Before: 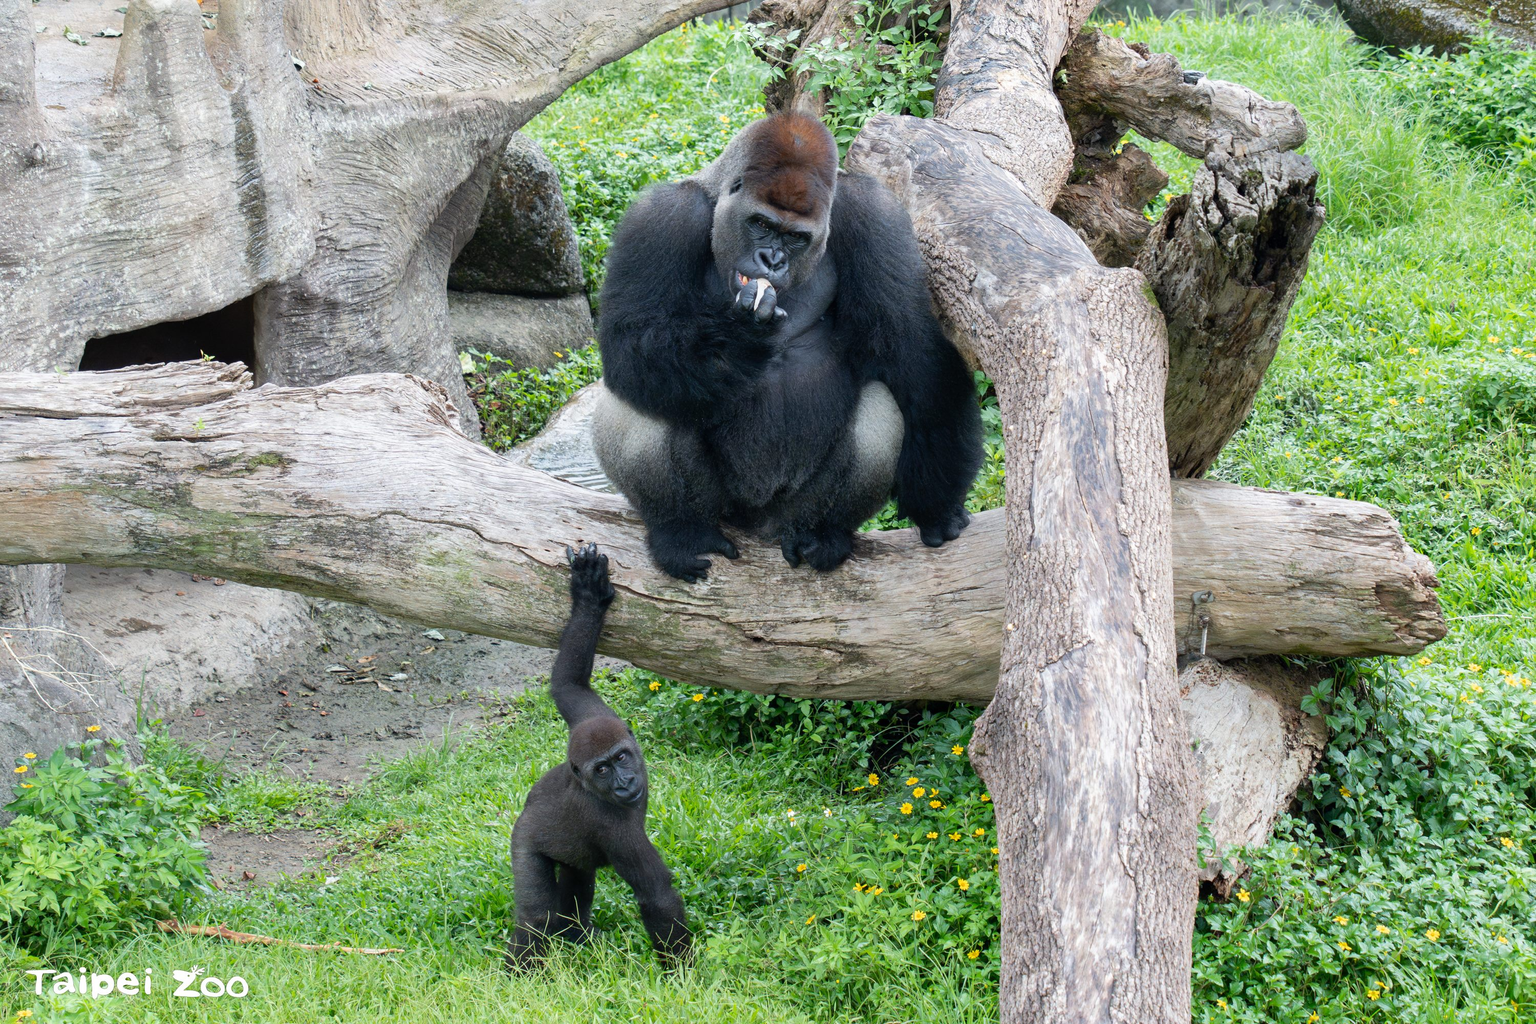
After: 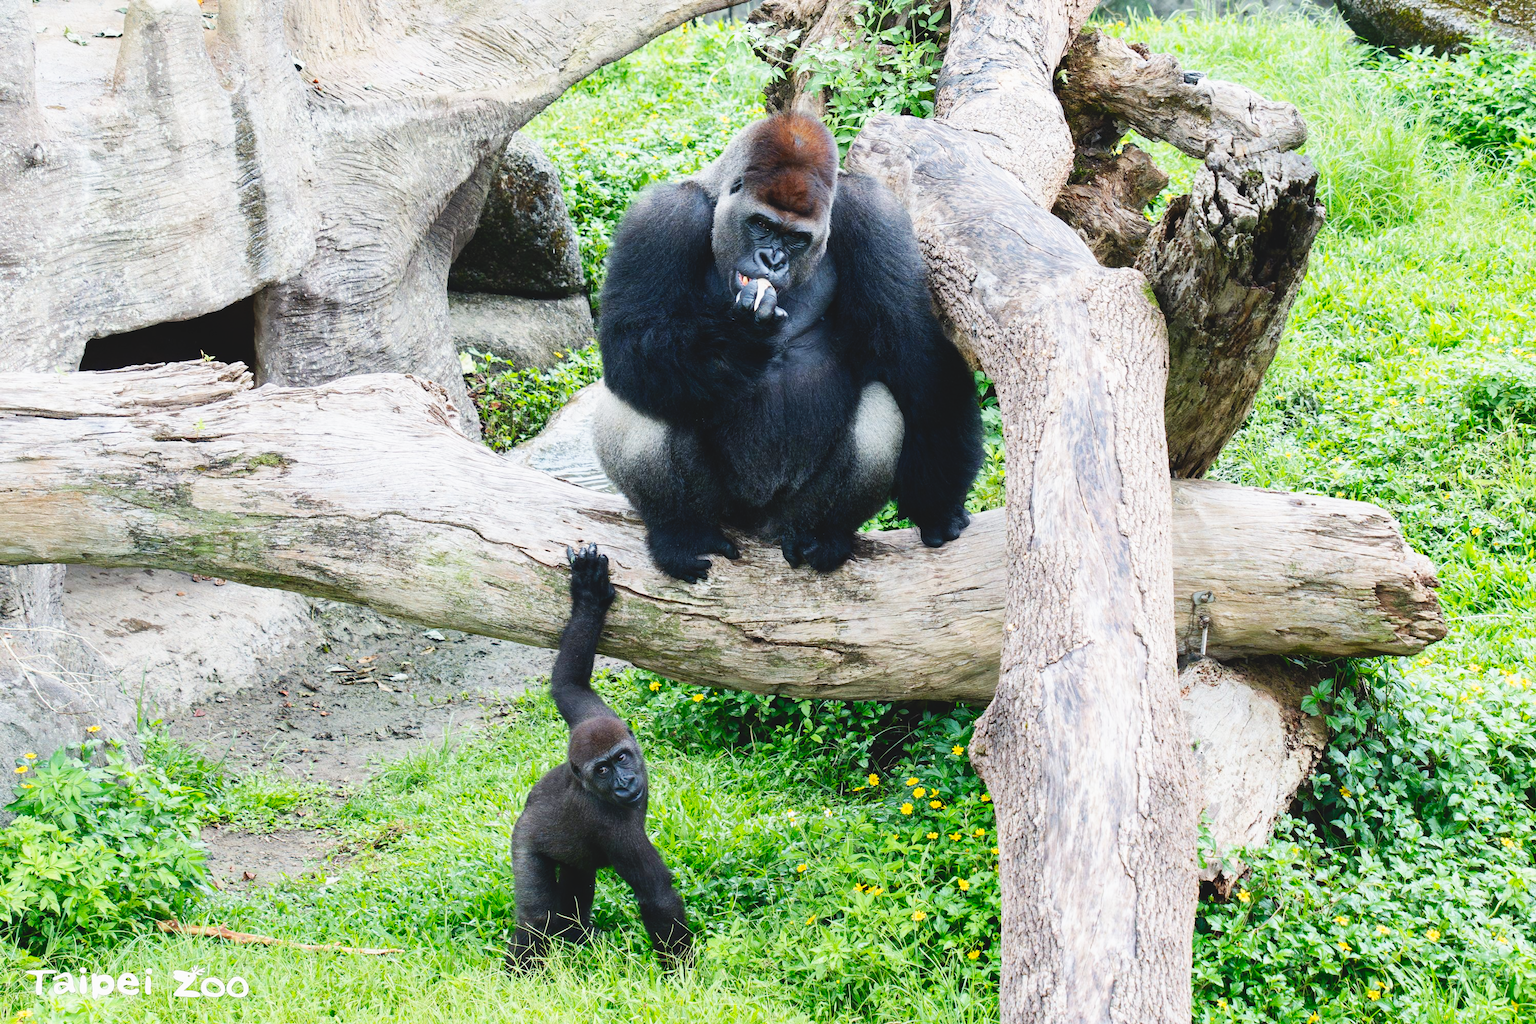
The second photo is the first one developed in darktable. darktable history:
tone curve: curves: ch0 [(0, 0) (0.003, 0.003) (0.011, 0.011) (0.025, 0.025) (0.044, 0.045) (0.069, 0.07) (0.1, 0.101) (0.136, 0.138) (0.177, 0.18) (0.224, 0.228) (0.277, 0.281) (0.335, 0.34) (0.399, 0.405) (0.468, 0.475) (0.543, 0.551) (0.623, 0.633) (0.709, 0.72) (0.801, 0.813) (0.898, 0.907) (1, 1)], preserve colors none
exposure: black level correction -0.026, exposure -0.117 EV, compensate highlight preservation false
contrast brightness saturation: contrast 0.13, brightness -0.048, saturation 0.163
base curve: curves: ch0 [(0, 0) (0.036, 0.025) (0.121, 0.166) (0.206, 0.329) (0.605, 0.79) (1, 1)], preserve colors none
